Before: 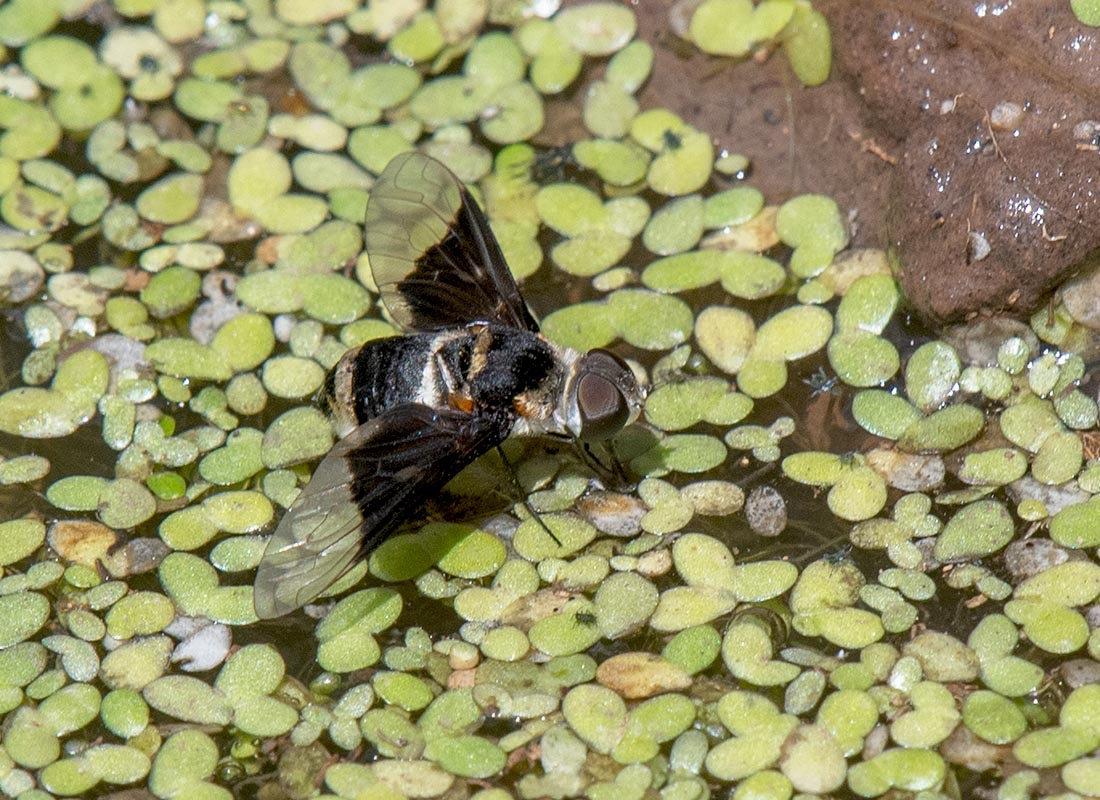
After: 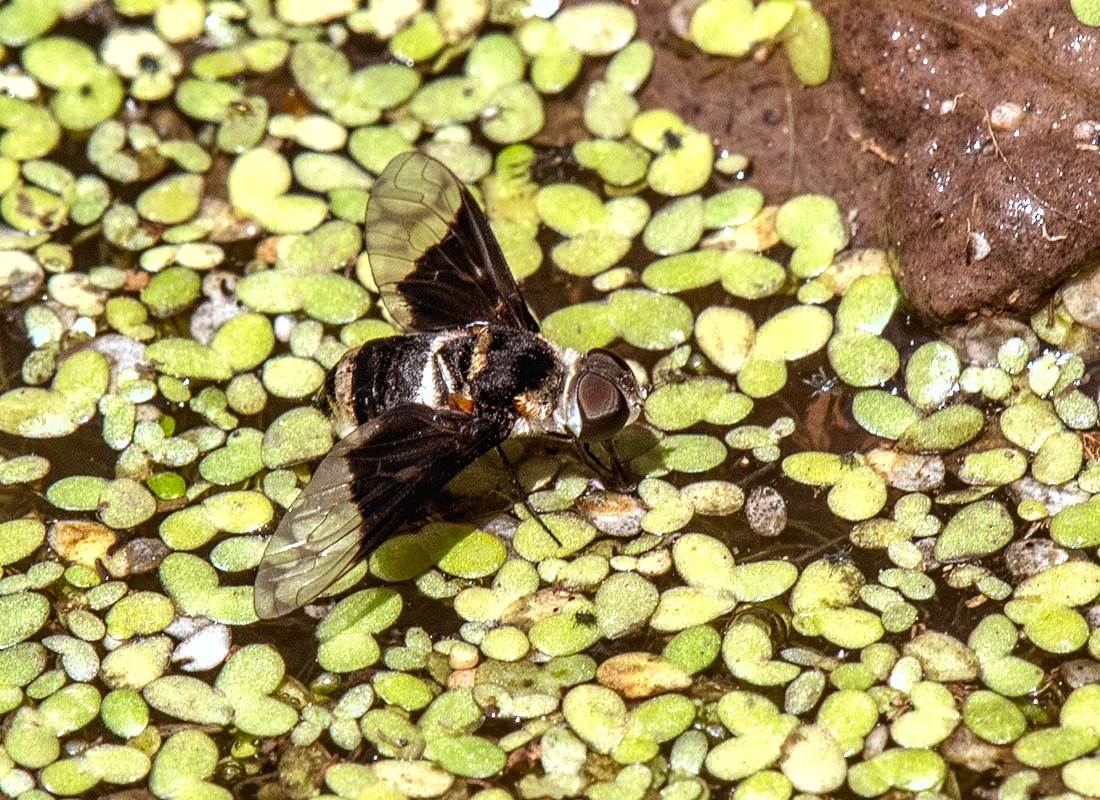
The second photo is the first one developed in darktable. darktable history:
tone equalizer: -8 EV -0.75 EV, -7 EV -0.7 EV, -6 EV -0.6 EV, -5 EV -0.4 EV, -3 EV 0.4 EV, -2 EV 0.6 EV, -1 EV 0.7 EV, +0 EV 0.75 EV, edges refinement/feathering 500, mask exposure compensation -1.57 EV, preserve details no
rgb levels: mode RGB, independent channels, levels [[0, 0.5, 1], [0, 0.521, 1], [0, 0.536, 1]]
shadows and highlights: low approximation 0.01, soften with gaussian
local contrast: on, module defaults
